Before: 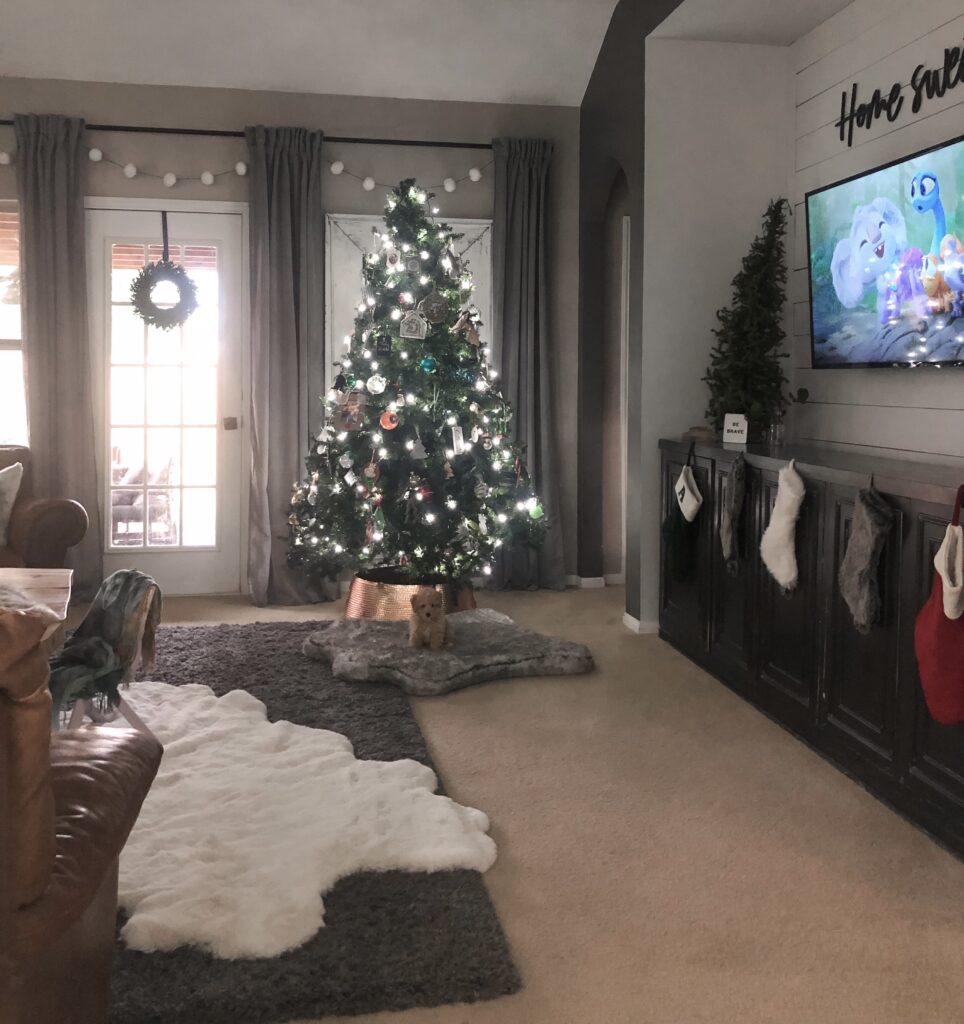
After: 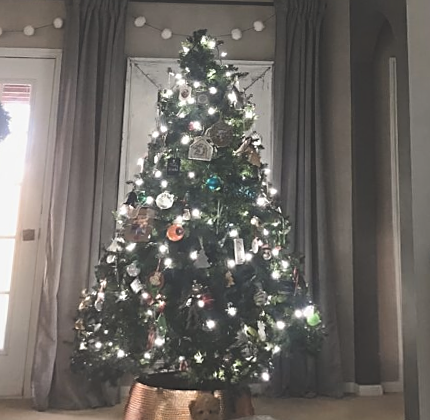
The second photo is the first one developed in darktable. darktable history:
sharpen: on, module defaults
exposure: black level correction -0.025, exposure -0.117 EV, compensate highlight preservation false
color contrast: green-magenta contrast 0.8, blue-yellow contrast 1.1, unbound 0
crop: left 15.306%, top 9.065%, right 30.789%, bottom 48.638%
rotate and perspective: rotation 0.72°, lens shift (vertical) -0.352, lens shift (horizontal) -0.051, crop left 0.152, crop right 0.859, crop top 0.019, crop bottom 0.964
